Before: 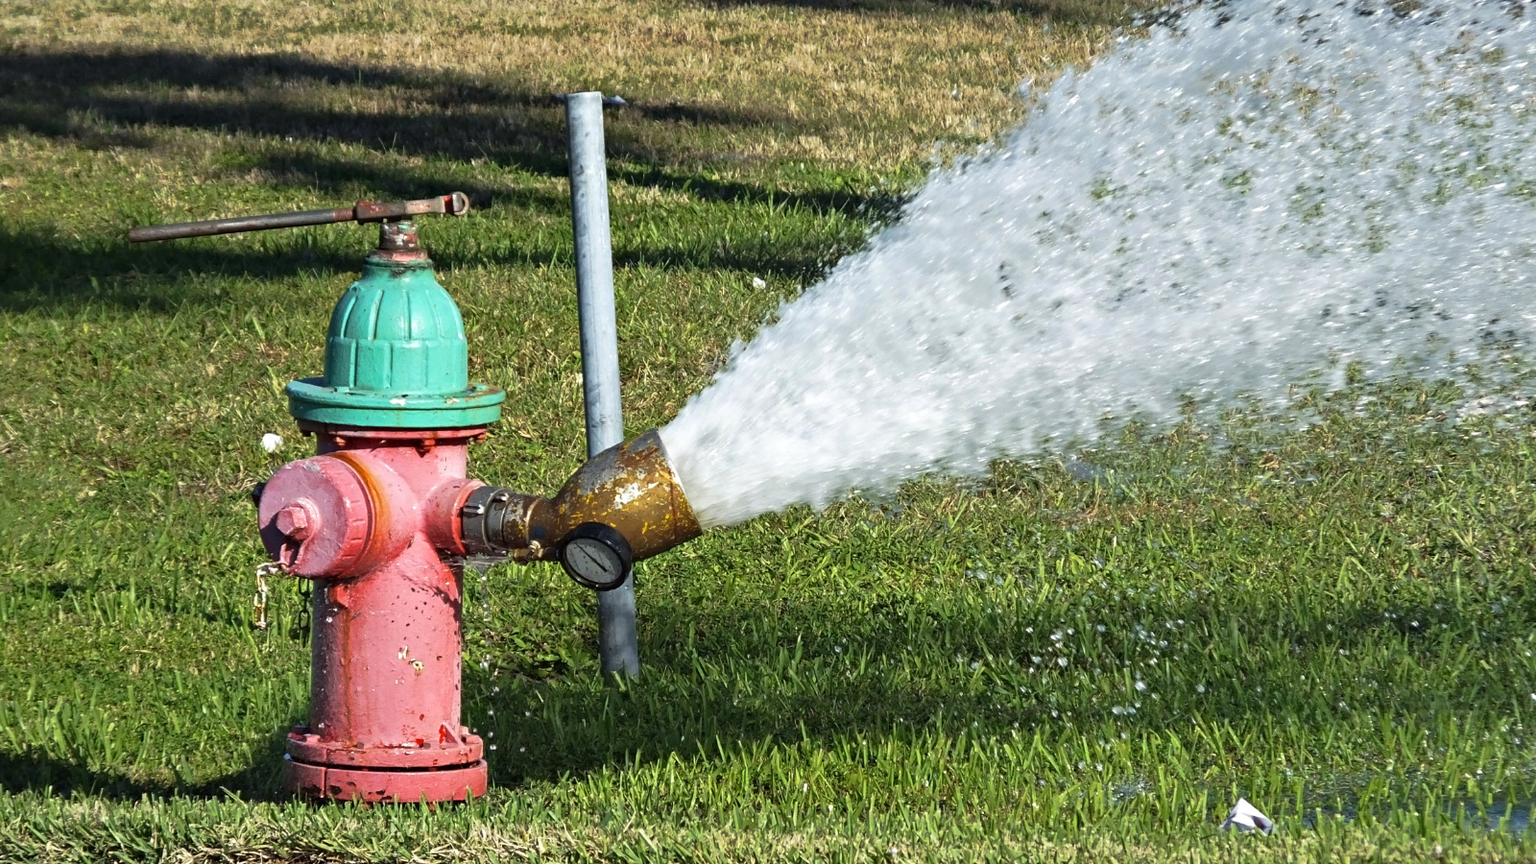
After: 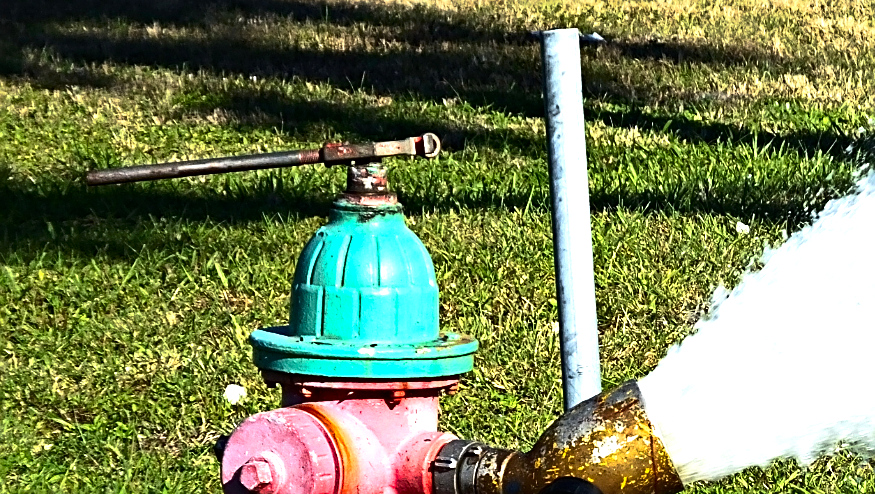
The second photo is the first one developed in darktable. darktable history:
contrast brightness saturation: contrast 0.16, saturation 0.32
tone equalizer: -8 EV -1.08 EV, -7 EV -1.01 EV, -6 EV -0.867 EV, -5 EV -0.578 EV, -3 EV 0.578 EV, -2 EV 0.867 EV, -1 EV 1.01 EV, +0 EV 1.08 EV, edges refinement/feathering 500, mask exposure compensation -1.57 EV, preserve details no
sharpen: on, module defaults
crop and rotate: left 3.047%, top 7.509%, right 42.236%, bottom 37.598%
white balance: emerald 1
